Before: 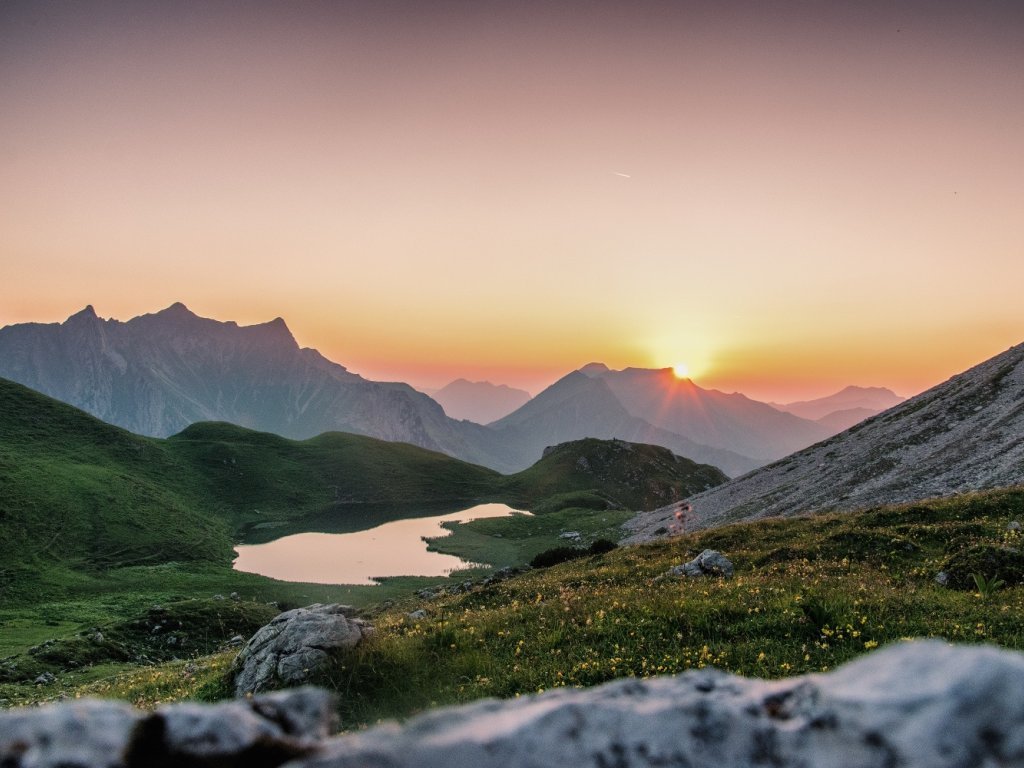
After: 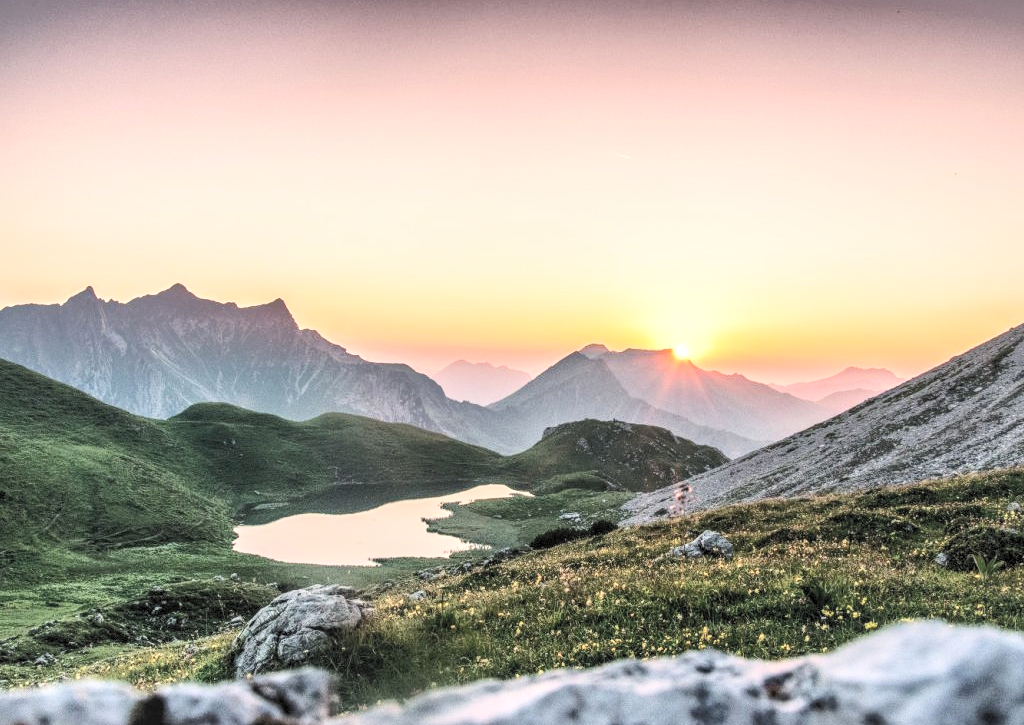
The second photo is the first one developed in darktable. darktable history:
local contrast: highlights 61%, detail 143%, midtone range 0.428
filmic rgb: hardness 4.17
exposure: black level correction 0, exposure 0.7 EV, compensate exposure bias true, compensate highlight preservation false
contrast brightness saturation: contrast 0.43, brightness 0.56, saturation -0.19
shadows and highlights: shadows 60, highlights -60
crop and rotate: top 2.479%, bottom 3.018%
